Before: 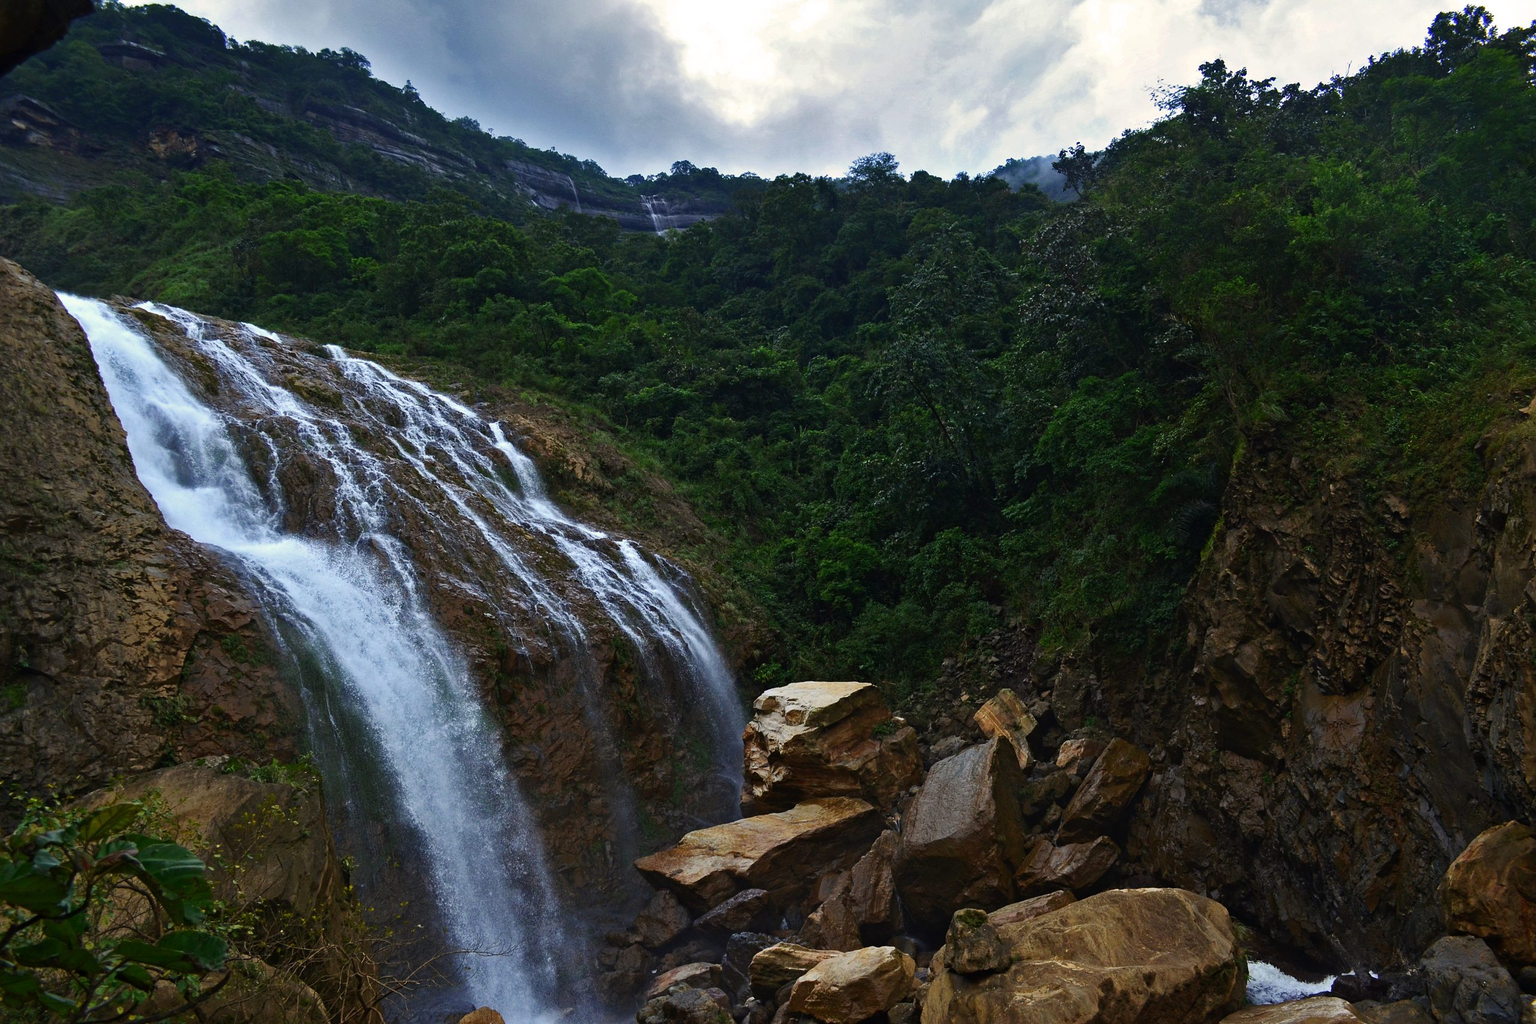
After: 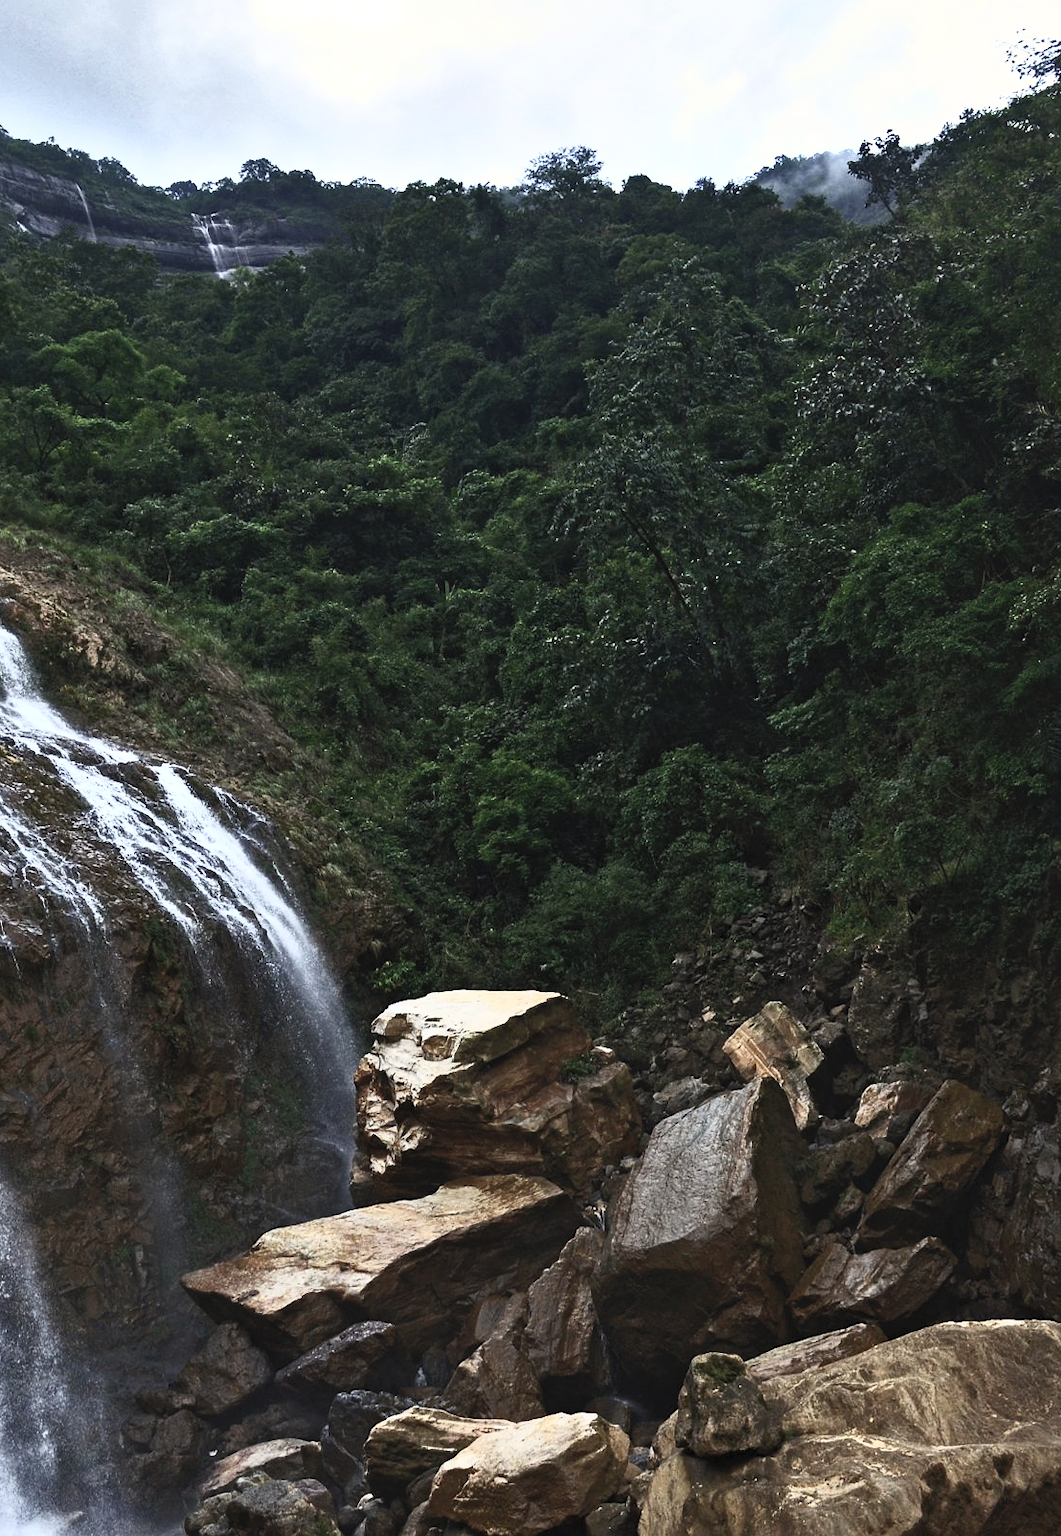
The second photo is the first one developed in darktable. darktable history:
local contrast: mode bilateral grid, contrast 20, coarseness 50, detail 119%, midtone range 0.2
contrast brightness saturation: contrast 0.564, brightness 0.579, saturation -0.341
crop: left 33.915%, top 5.979%, right 22.792%
